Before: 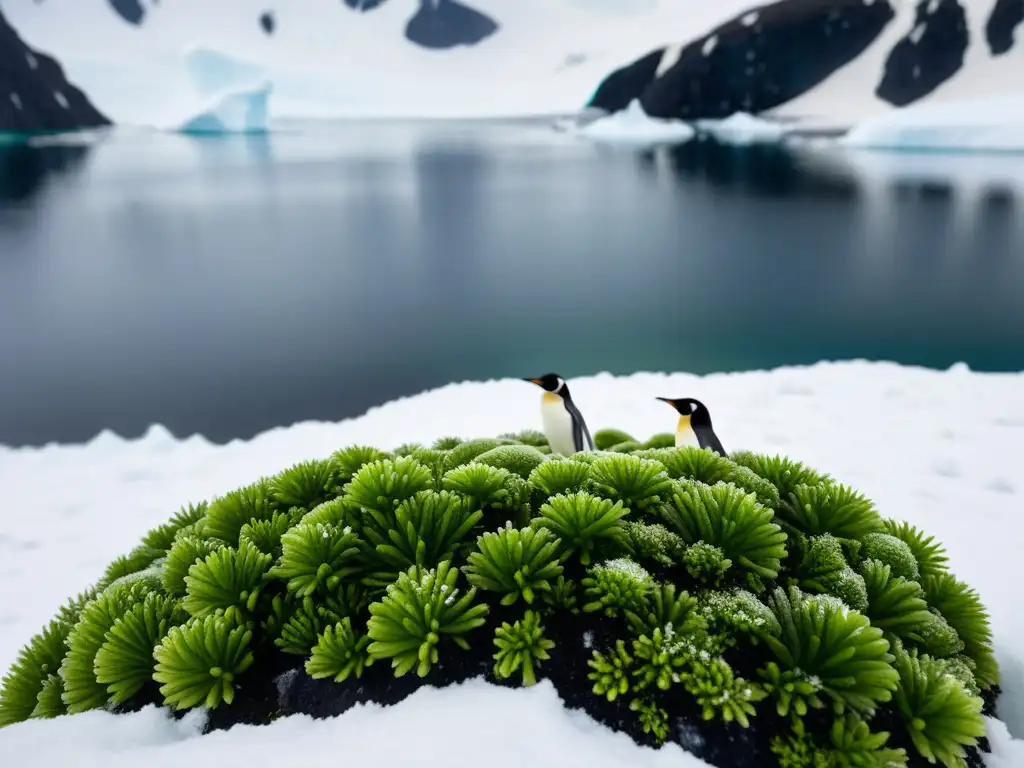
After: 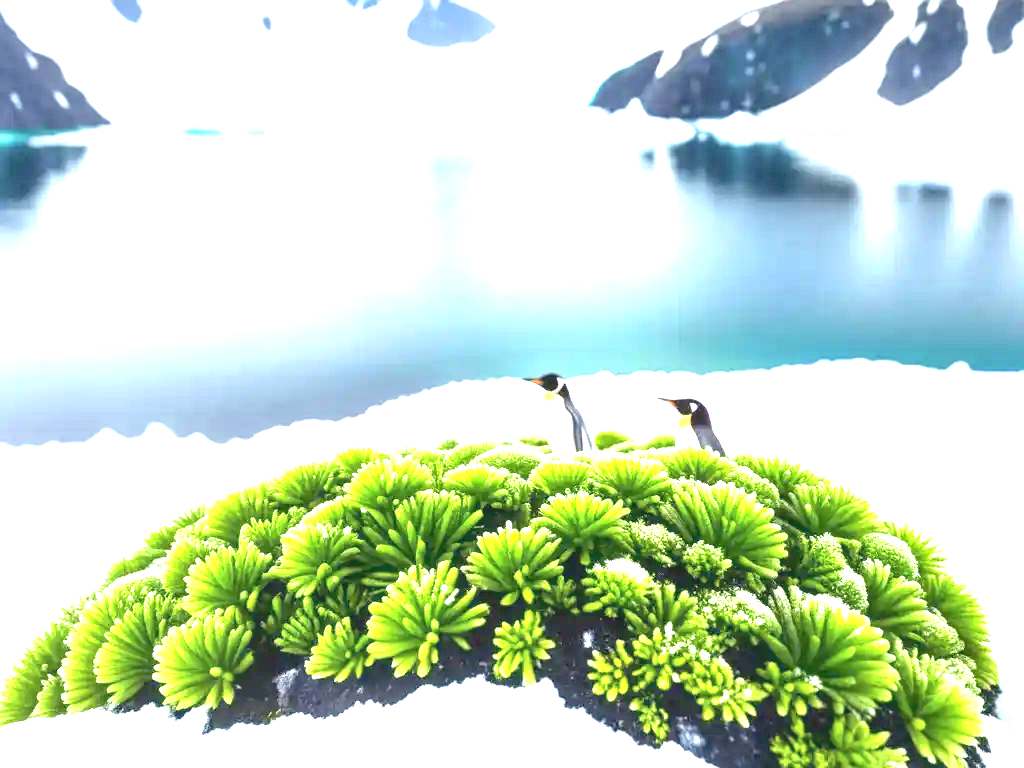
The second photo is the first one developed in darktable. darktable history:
exposure: black level correction 0.001, exposure 2.528 EV, compensate highlight preservation false
local contrast: detail 110%
